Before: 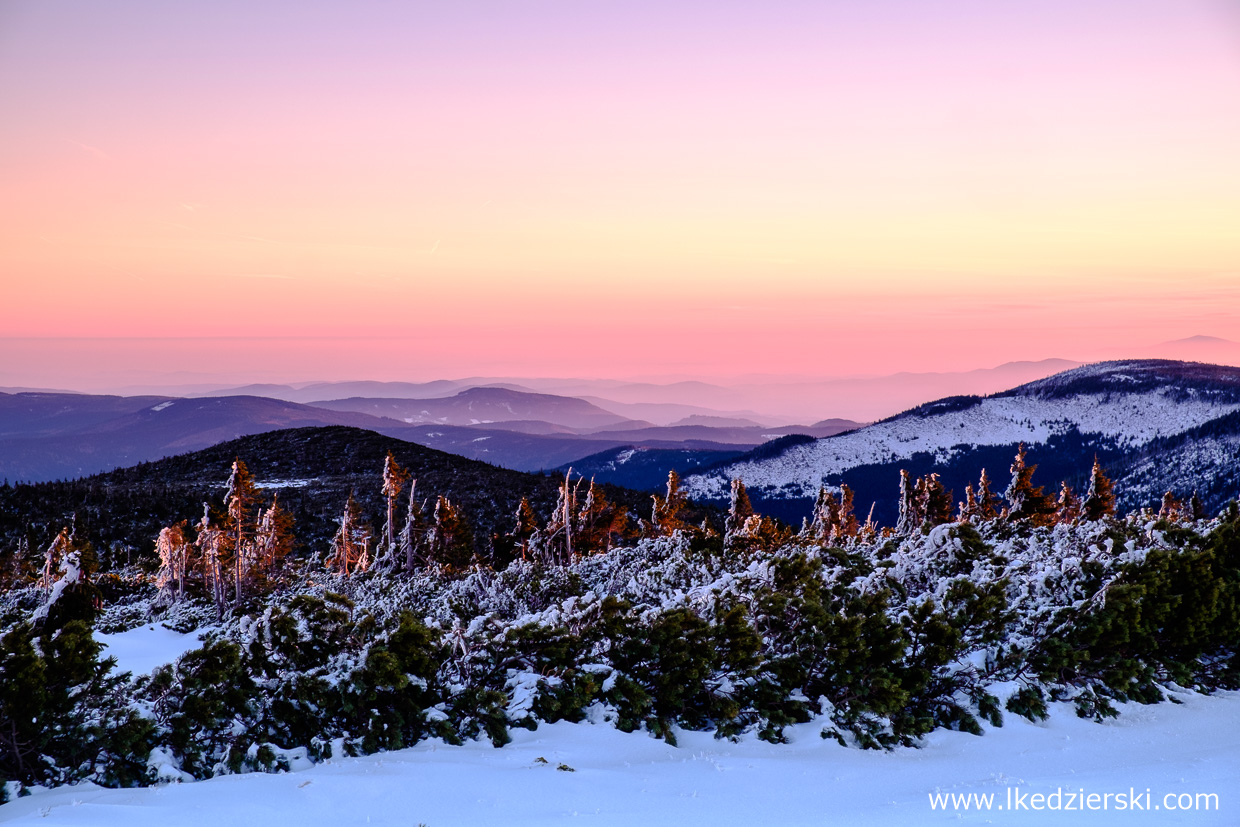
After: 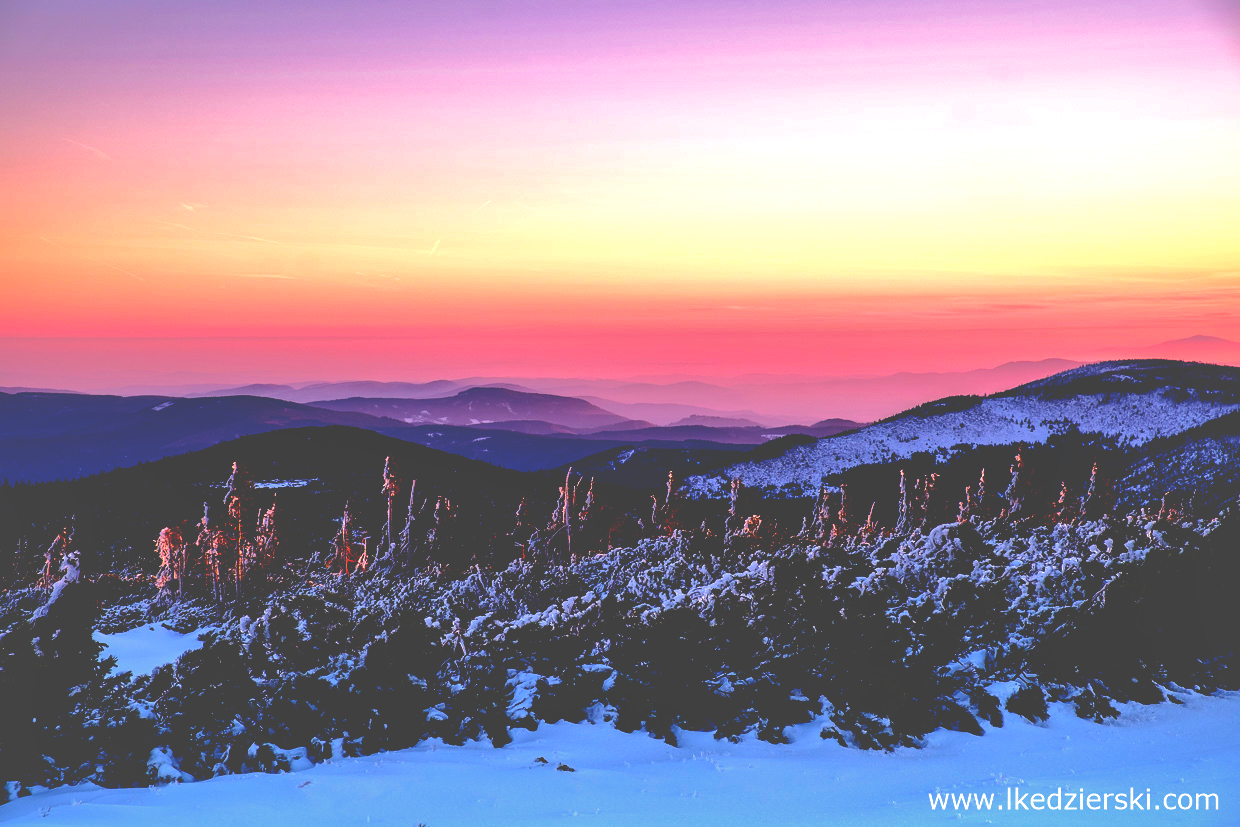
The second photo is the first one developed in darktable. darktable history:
base curve: curves: ch0 [(0, 0.036) (0.083, 0.04) (0.804, 1)], preserve colors none
shadows and highlights: highlights -60
